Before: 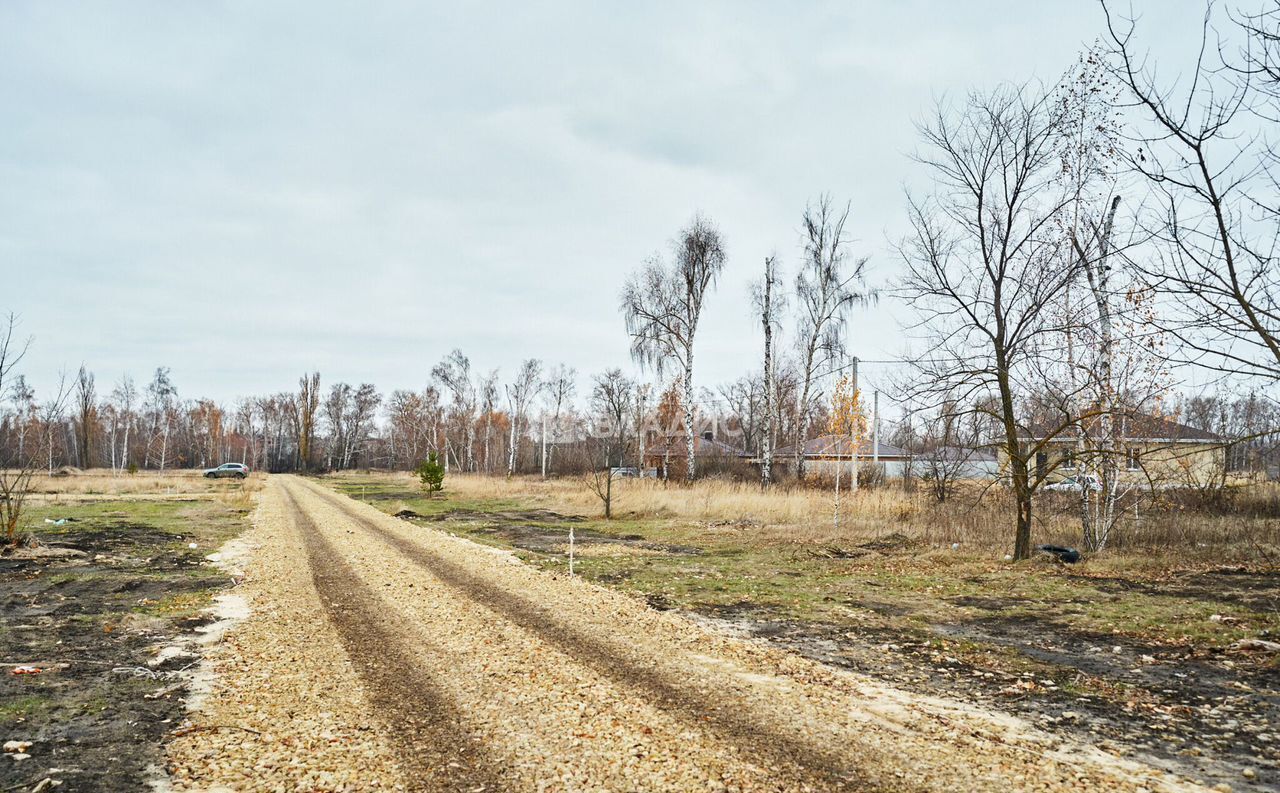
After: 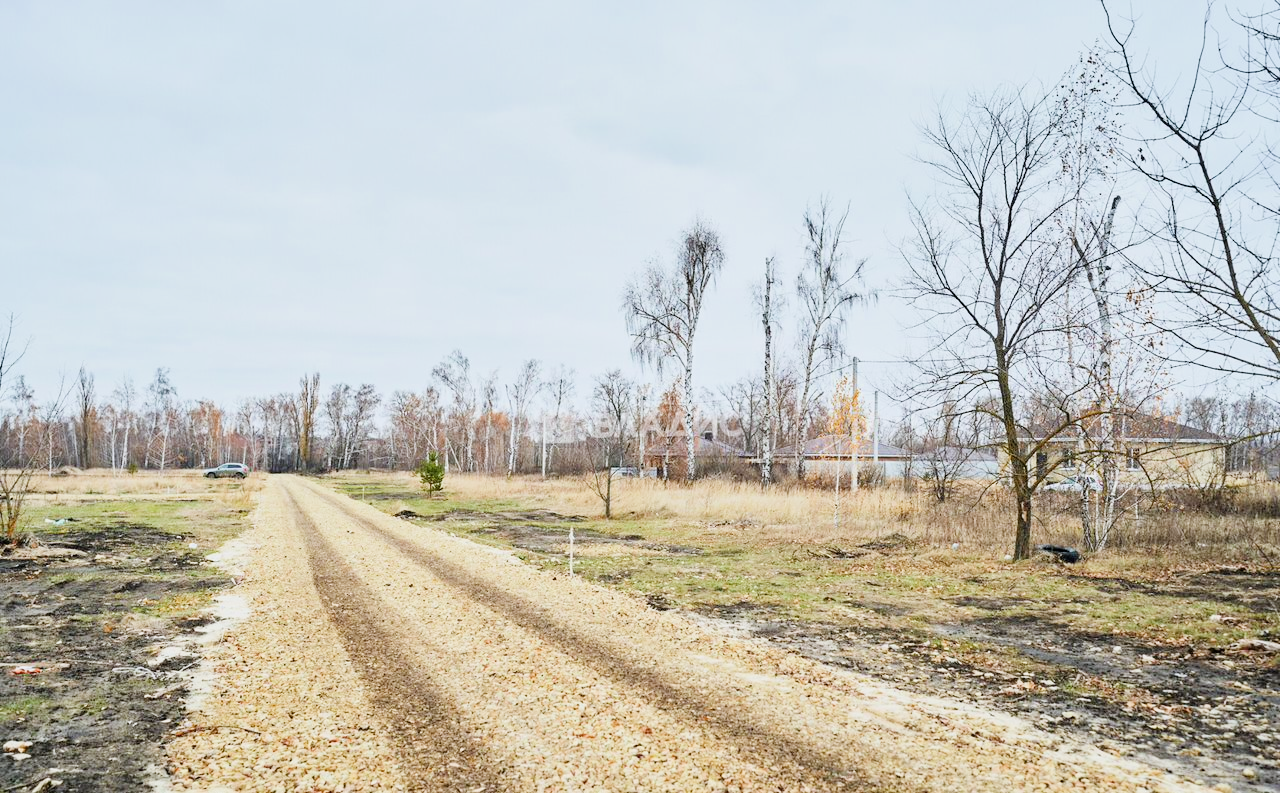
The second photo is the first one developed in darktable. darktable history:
white balance: red 0.976, blue 1.04
exposure: exposure 1 EV, compensate highlight preservation false
filmic rgb: black relative exposure -7.65 EV, white relative exposure 4.56 EV, hardness 3.61
